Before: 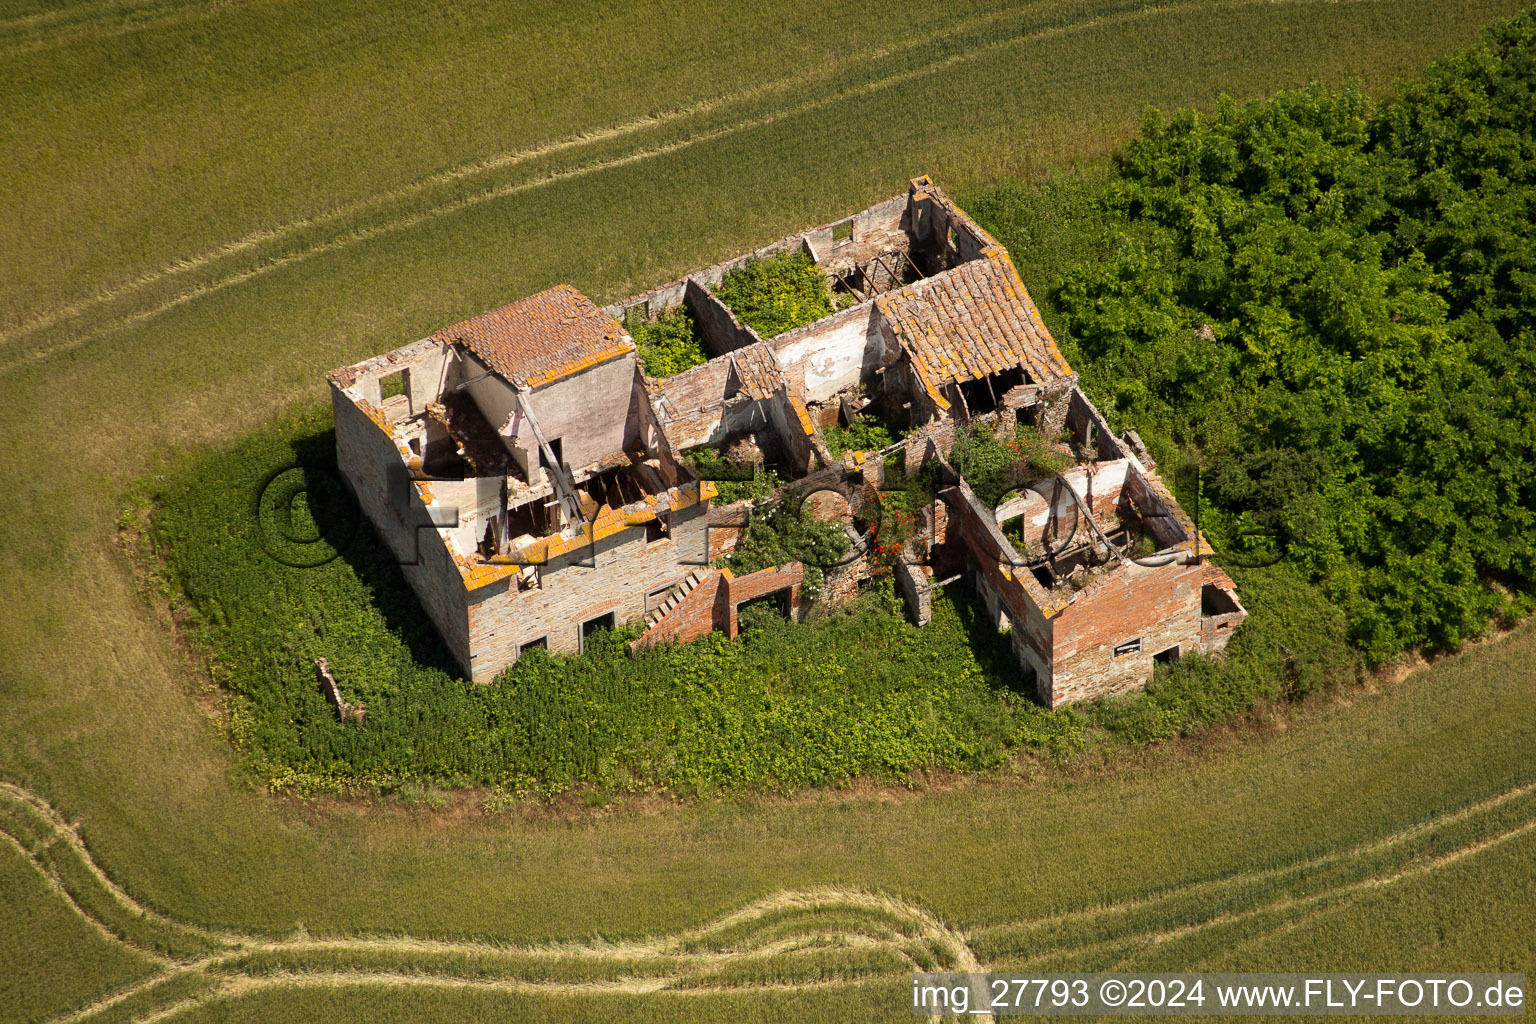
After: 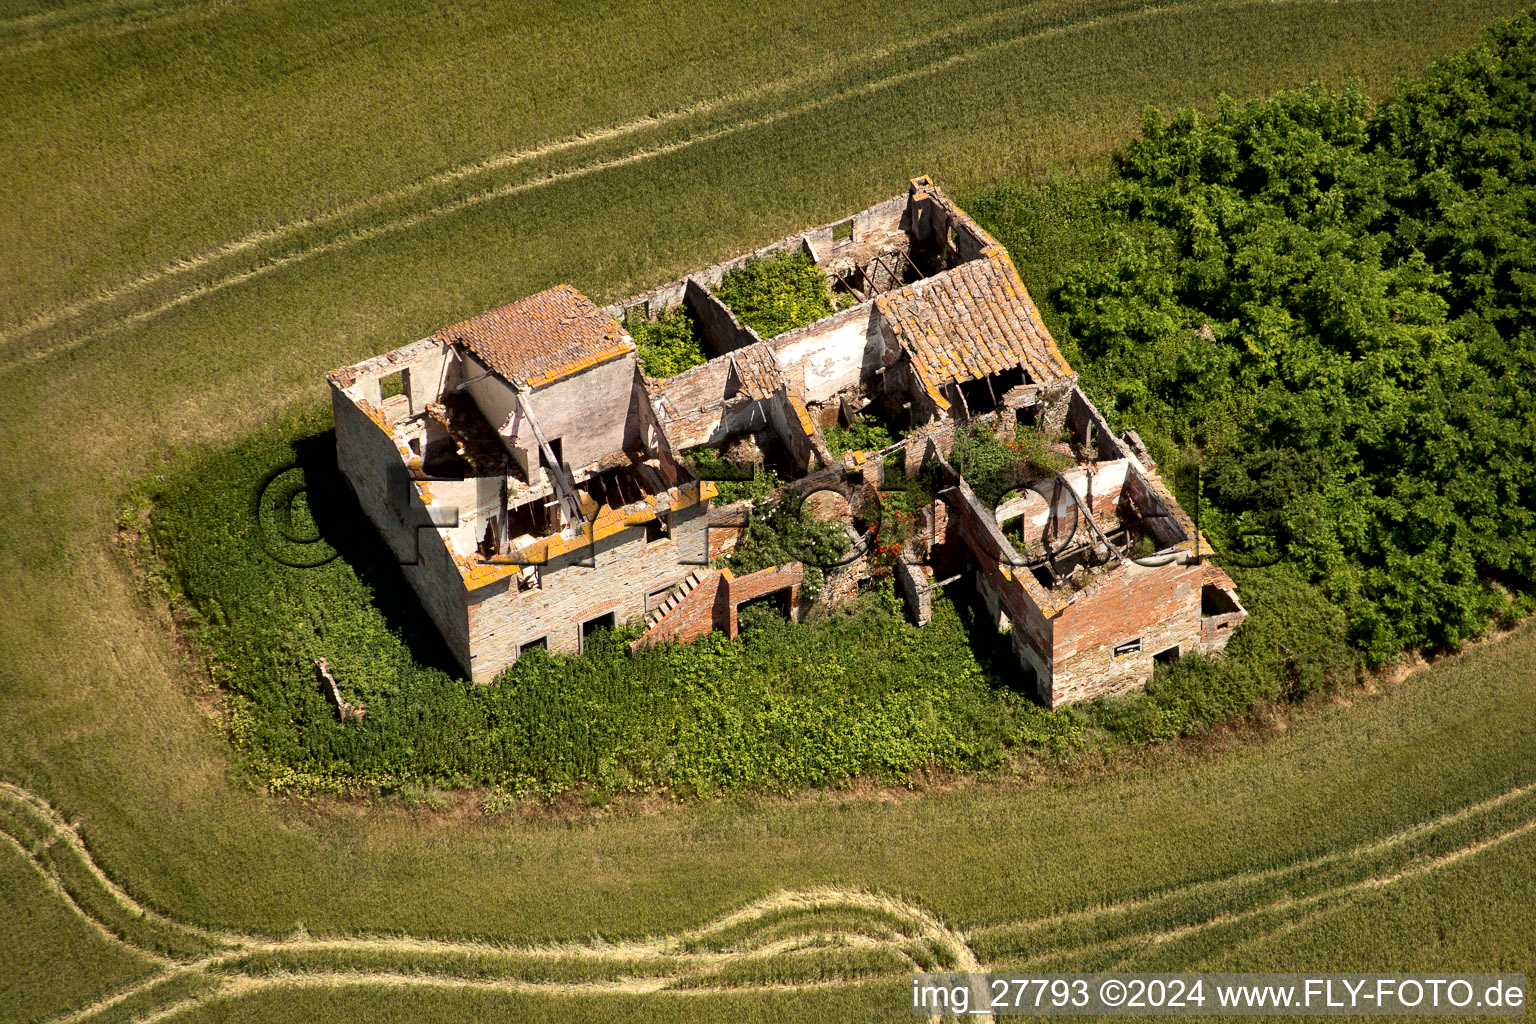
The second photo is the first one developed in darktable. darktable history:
local contrast: mode bilateral grid, contrast 25, coarseness 60, detail 151%, midtone range 0.2
white balance: emerald 1
